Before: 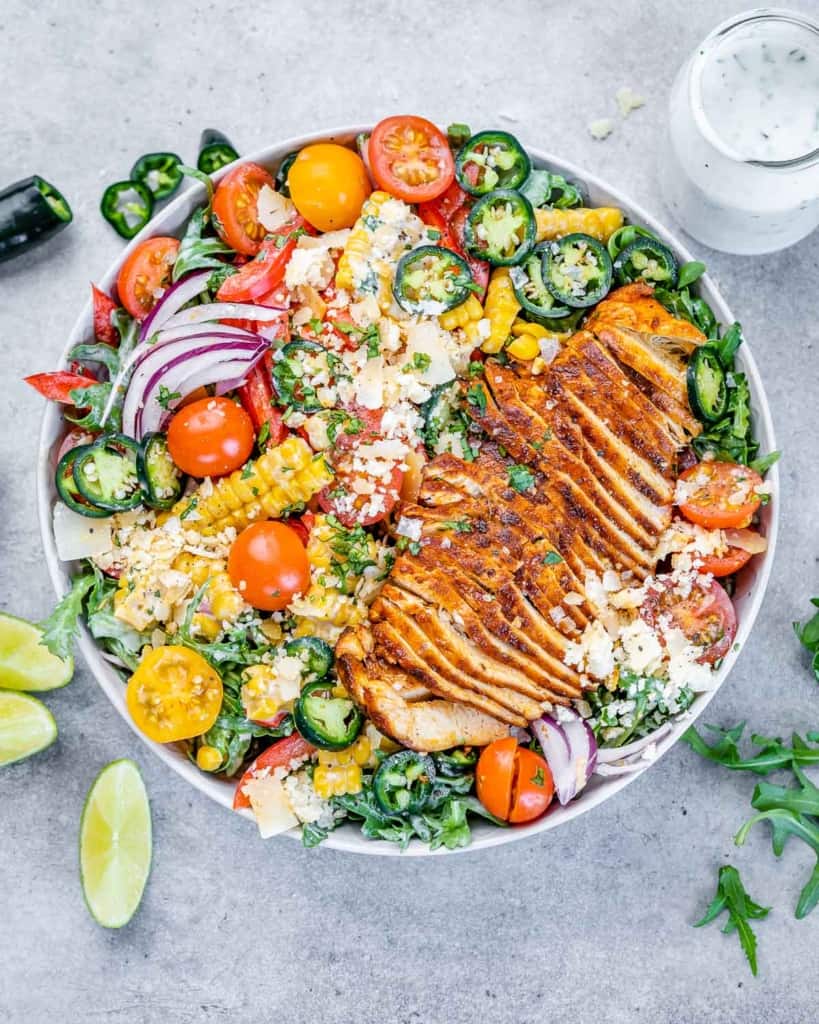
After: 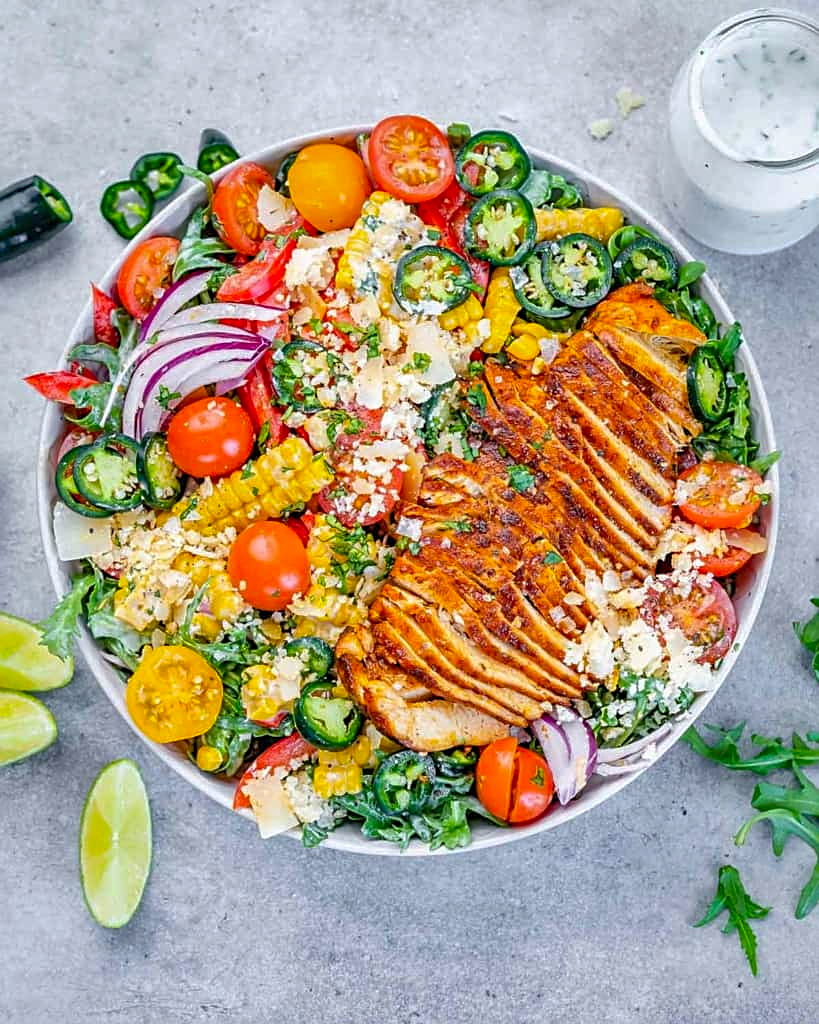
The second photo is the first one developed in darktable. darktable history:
sharpen: on, module defaults
contrast brightness saturation: contrast 0.08, saturation 0.2
shadows and highlights: on, module defaults
